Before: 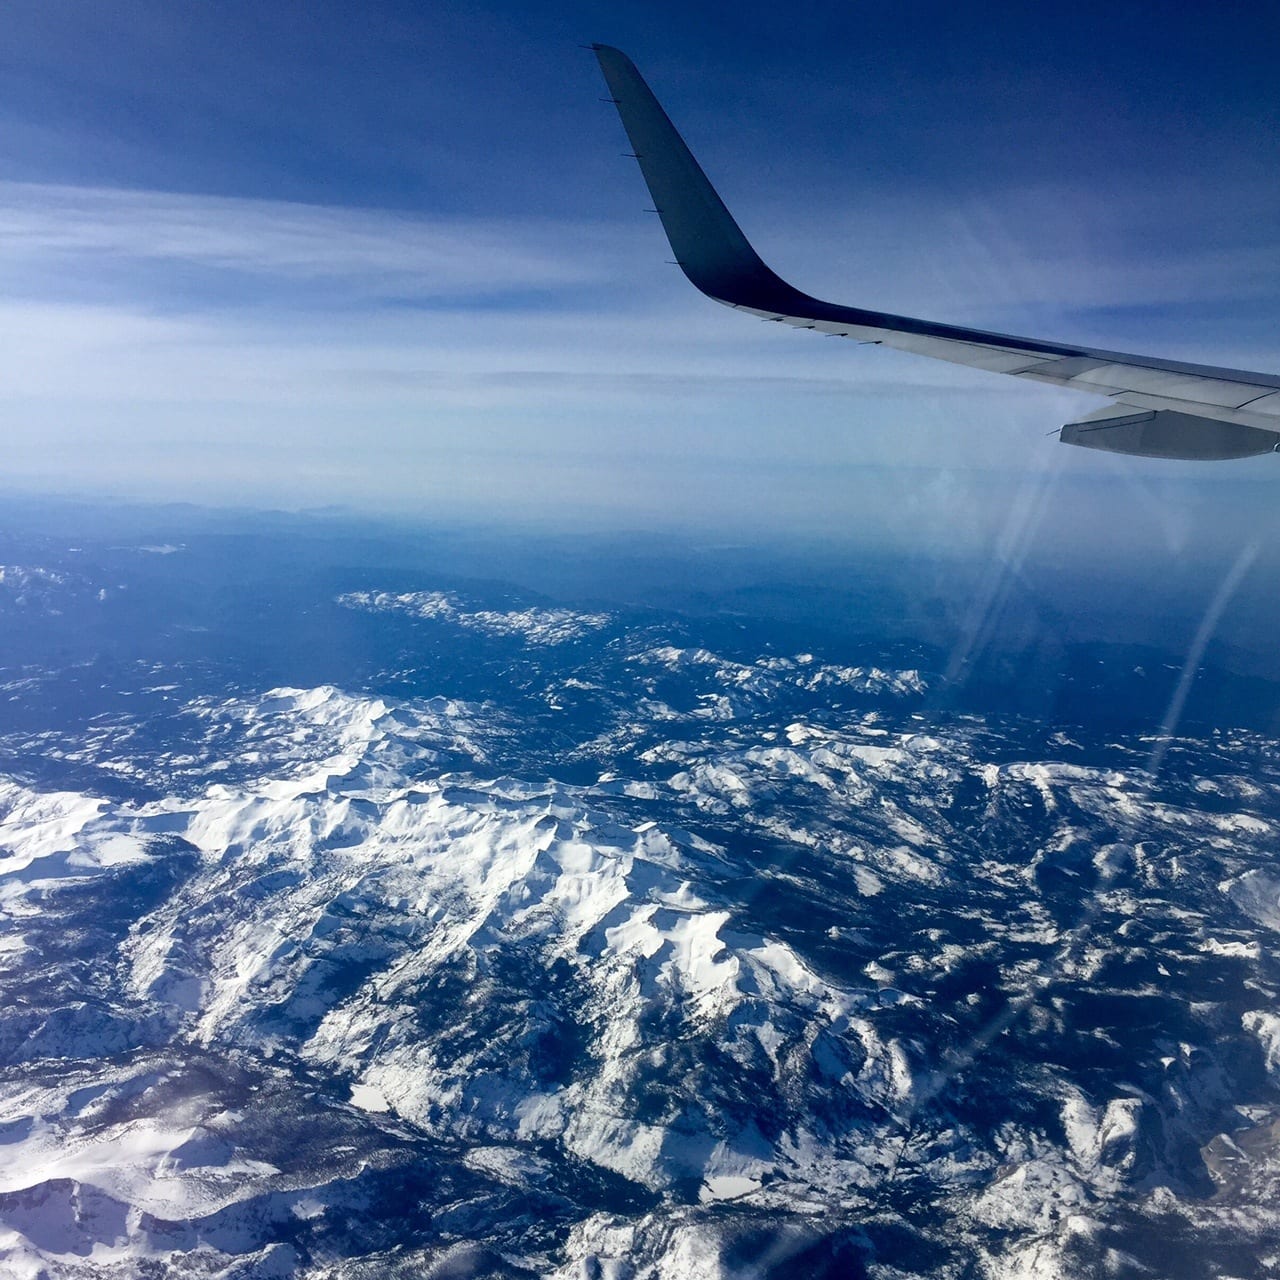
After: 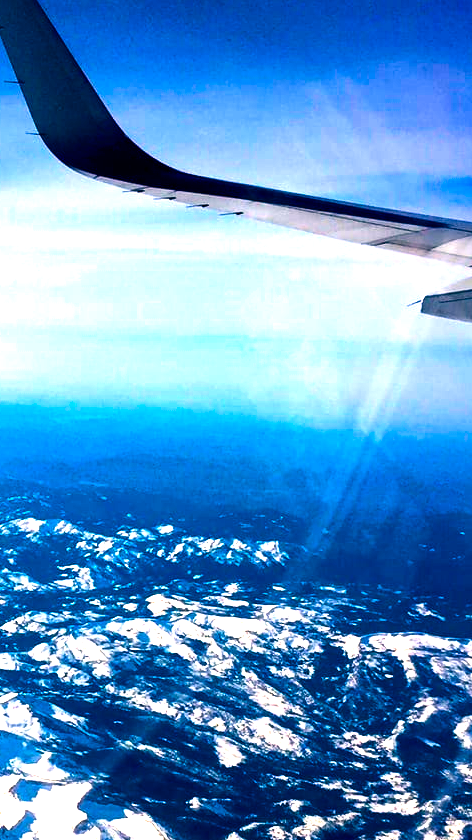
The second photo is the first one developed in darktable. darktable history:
color balance rgb: linear chroma grading › global chroma 25%, perceptual saturation grading › global saturation 40%, perceptual brilliance grading › global brilliance 30%, global vibrance 40%
crop and rotate: left 49.936%, top 10.094%, right 13.136%, bottom 24.256%
white balance: red 1.127, blue 0.943
tone equalizer: -8 EV -0.75 EV, -7 EV -0.7 EV, -6 EV -0.6 EV, -5 EV -0.4 EV, -3 EV 0.4 EV, -2 EV 0.6 EV, -1 EV 0.7 EV, +0 EV 0.75 EV, edges refinement/feathering 500, mask exposure compensation -1.57 EV, preserve details no
